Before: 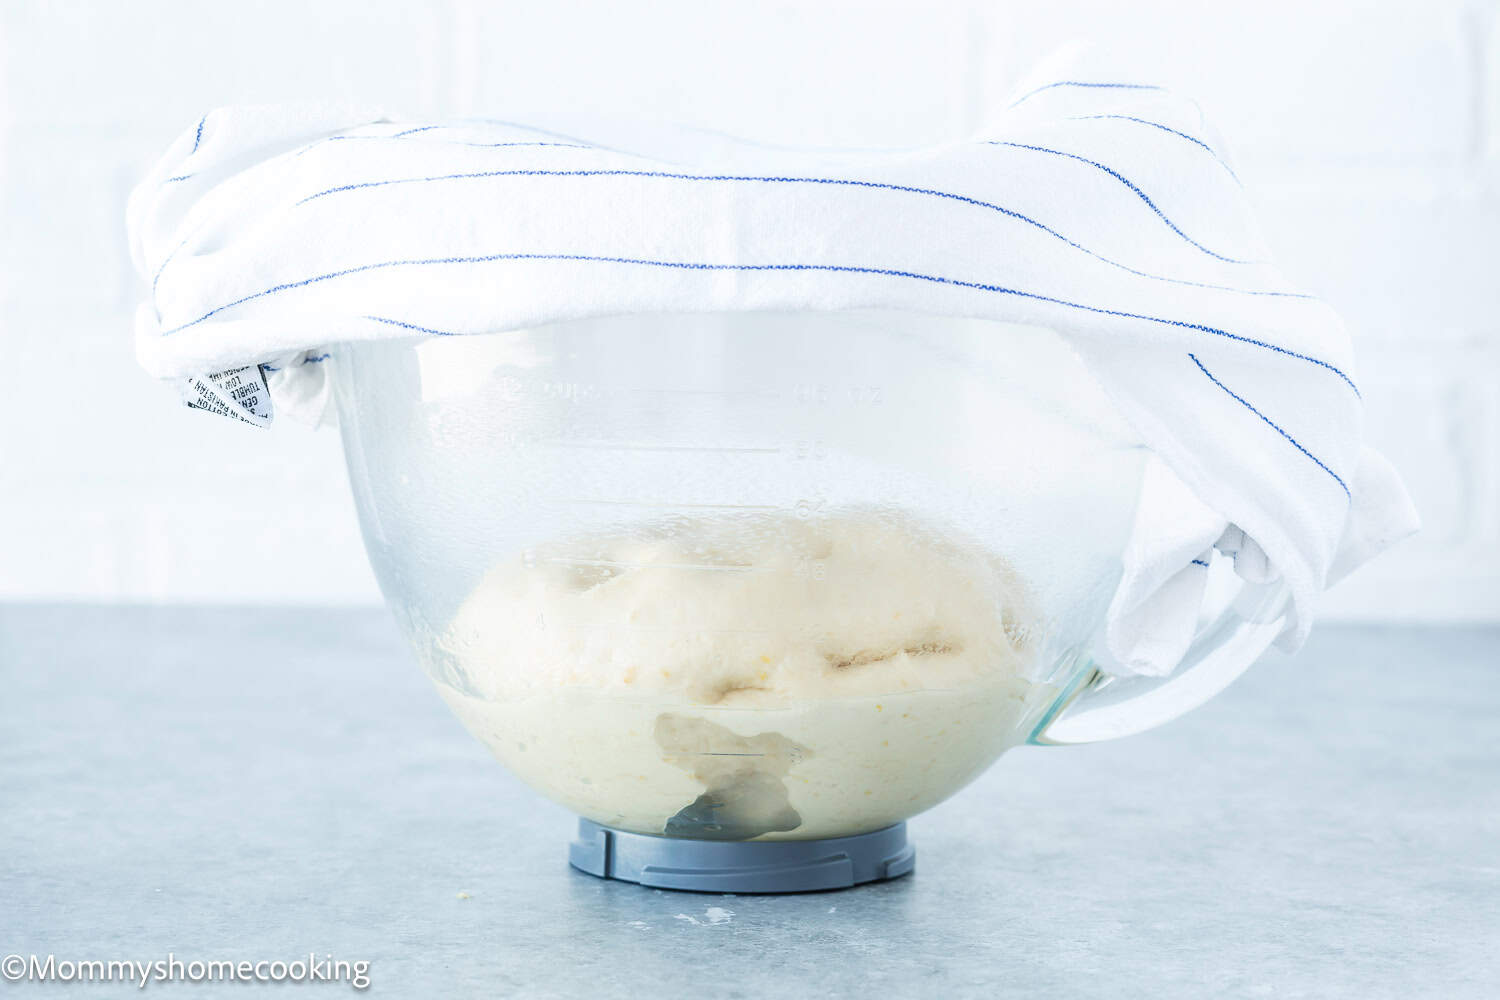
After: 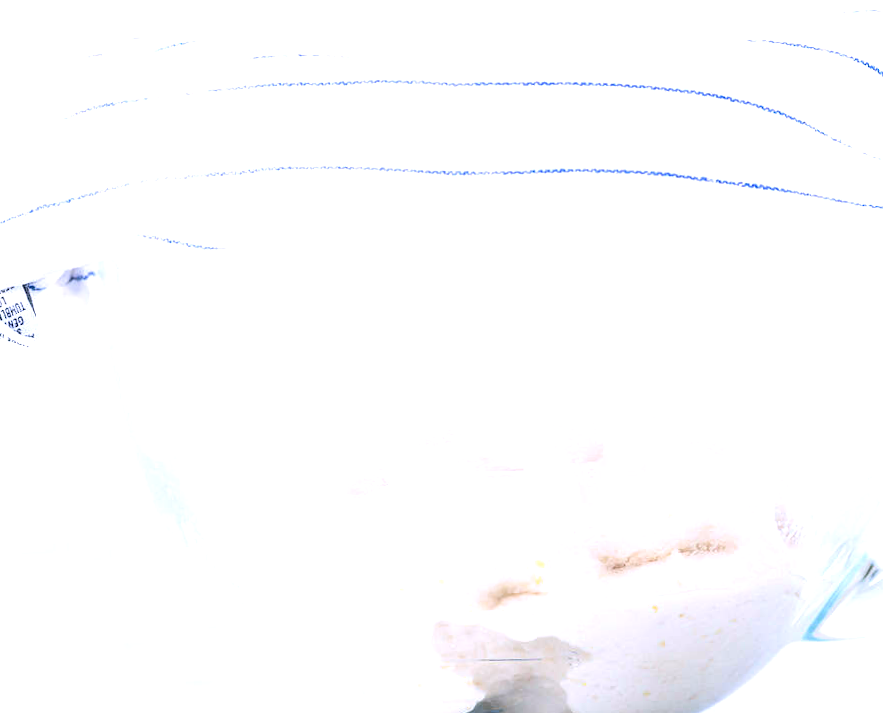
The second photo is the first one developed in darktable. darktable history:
exposure: exposure 0.6 EV, compensate highlight preservation false
rotate and perspective: rotation -1.77°, lens shift (horizontal) 0.004, automatic cropping off
crop: left 16.202%, top 11.208%, right 26.045%, bottom 20.557%
white balance: red 1.042, blue 1.17
